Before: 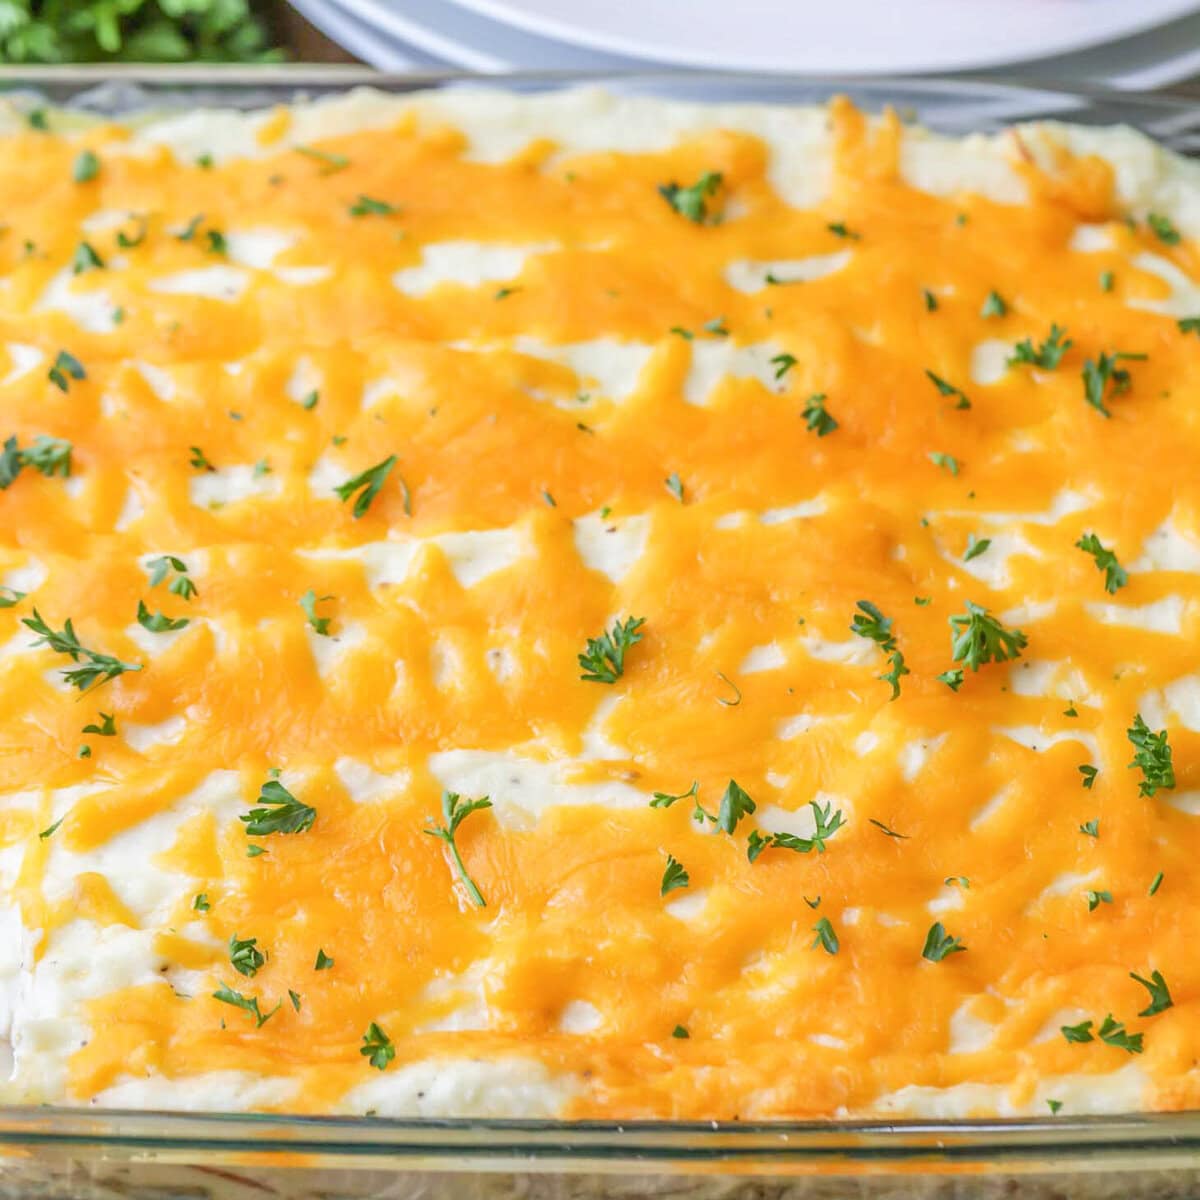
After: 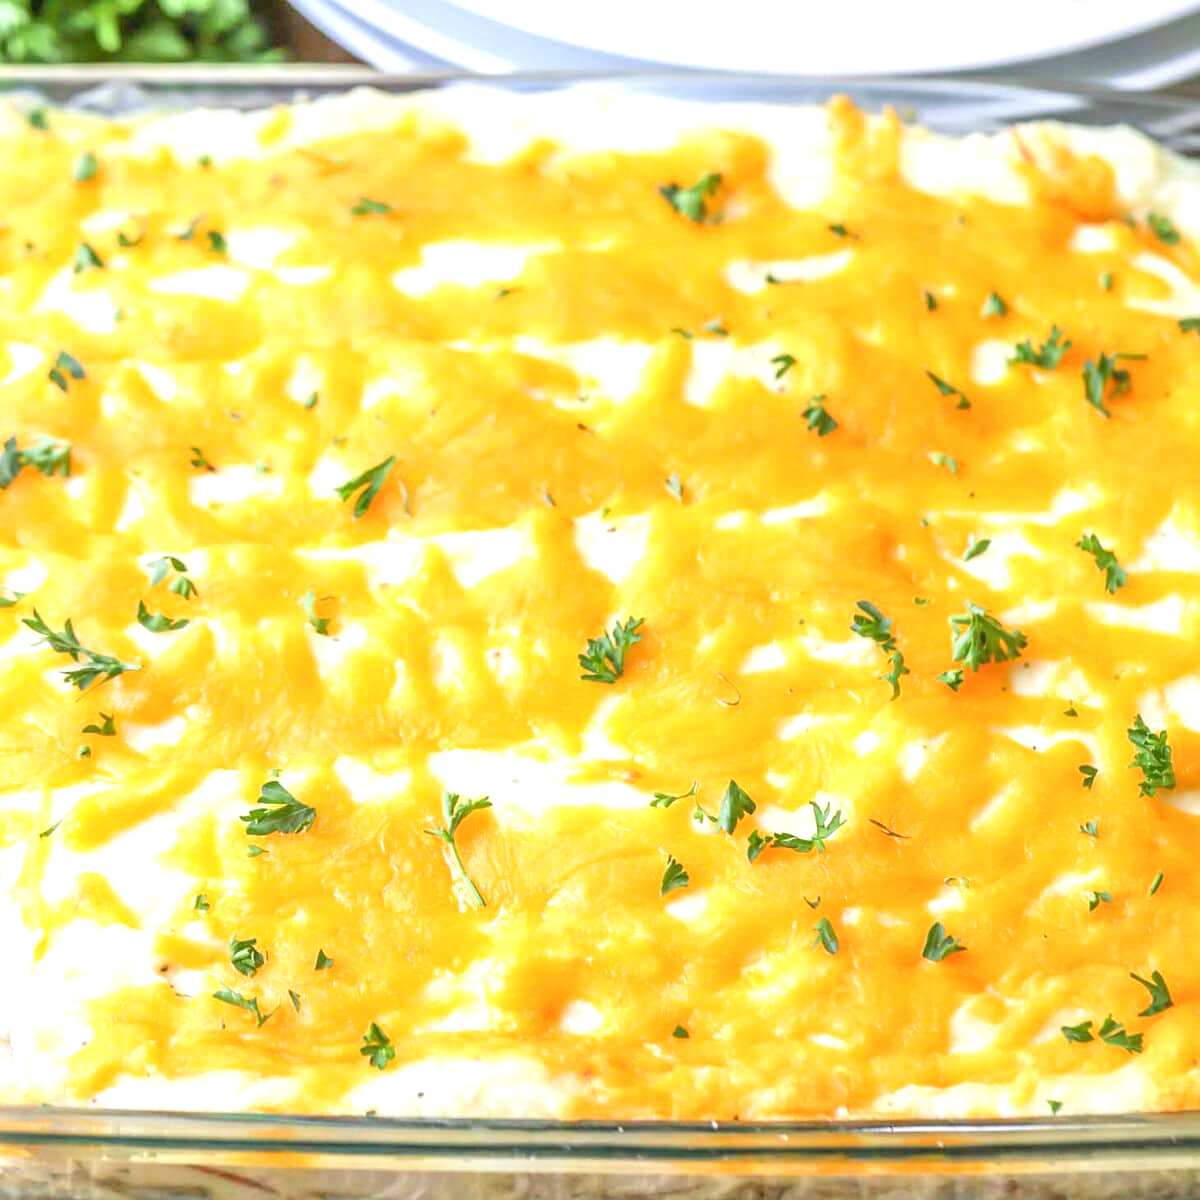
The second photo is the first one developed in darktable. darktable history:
exposure: exposure 0.739 EV
